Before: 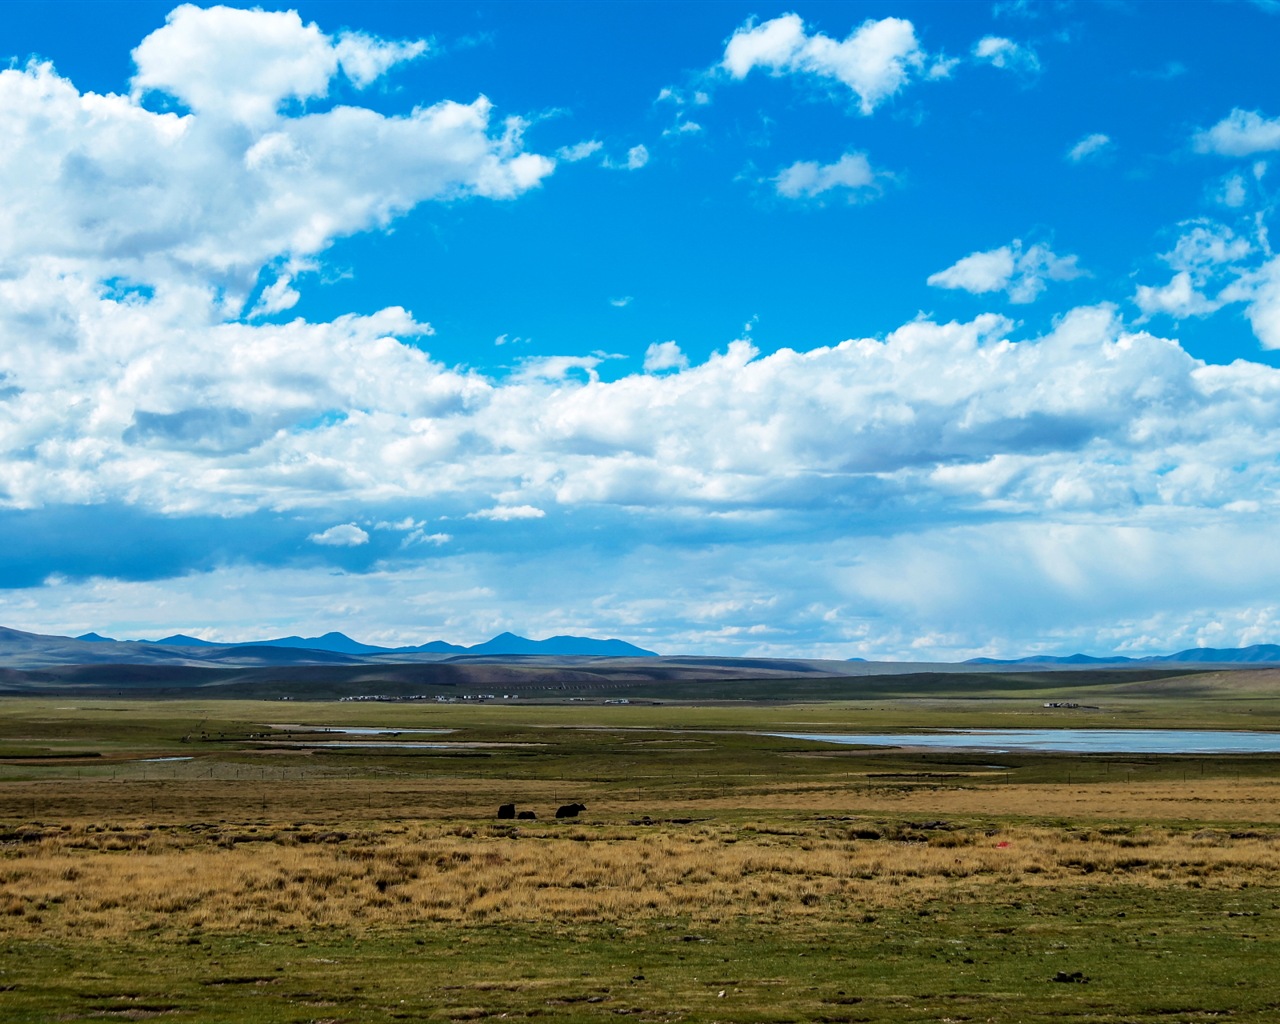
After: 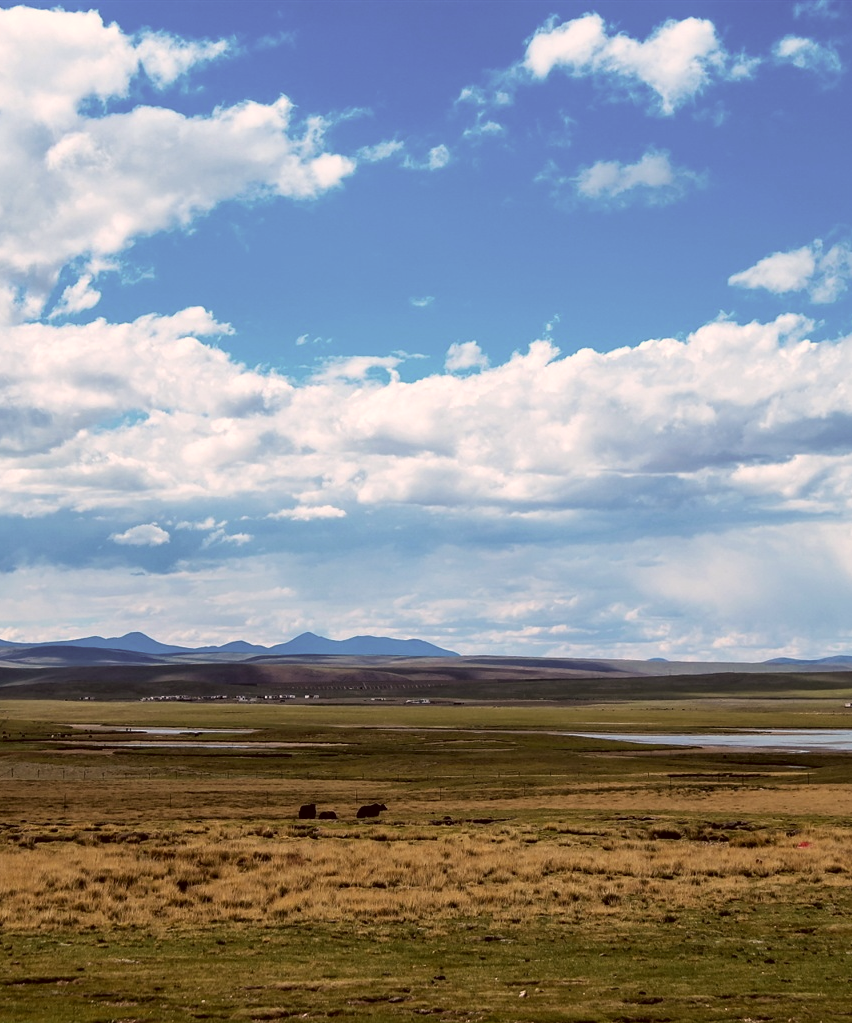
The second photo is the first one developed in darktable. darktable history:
color correction: highlights a* 10.22, highlights b* 9.7, shadows a* 8.29, shadows b* 8.64, saturation 0.81
tone equalizer: smoothing diameter 24.89%, edges refinement/feathering 7.52, preserve details guided filter
crop and rotate: left 15.615%, right 17.78%
